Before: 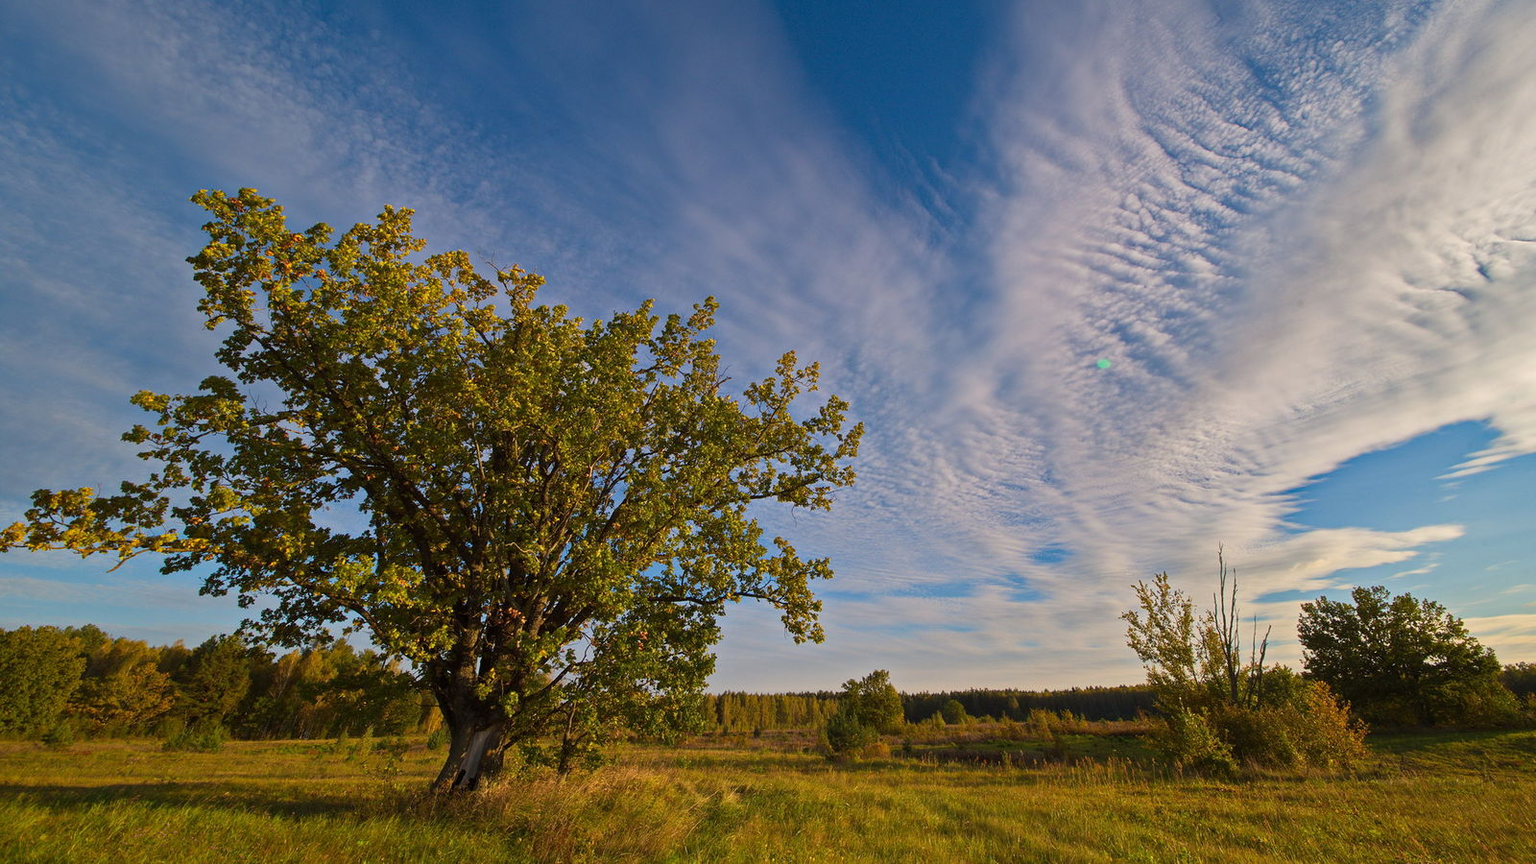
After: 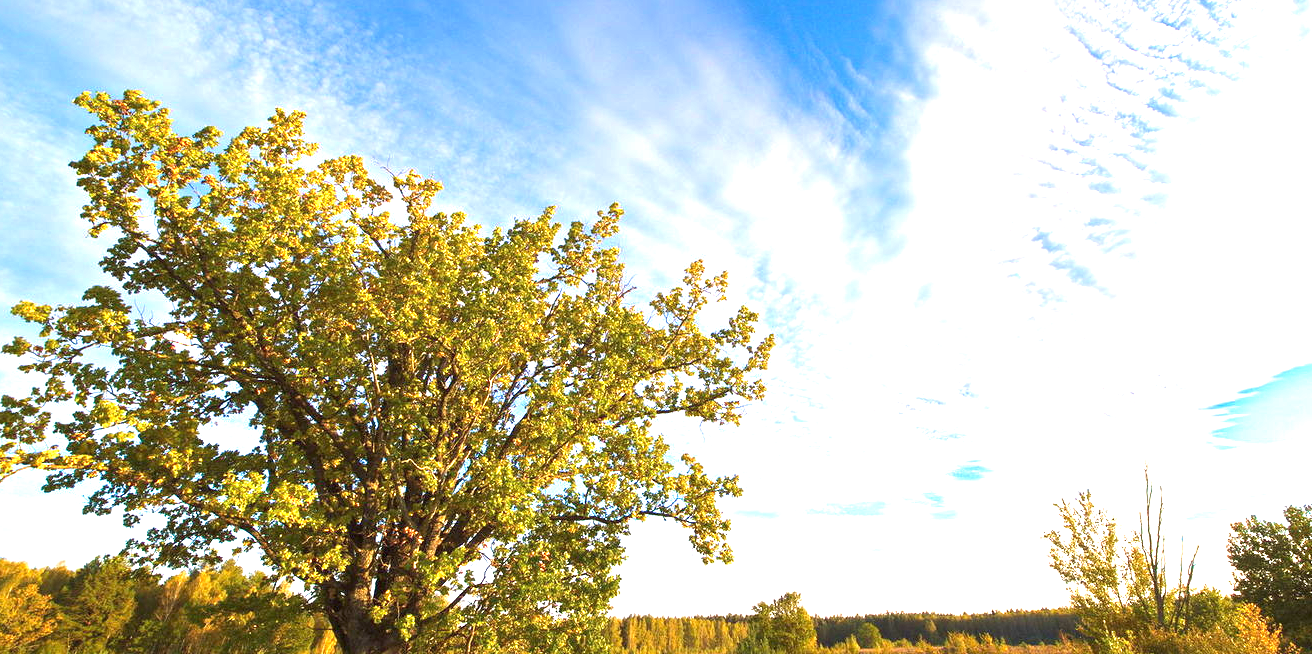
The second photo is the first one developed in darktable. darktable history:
crop: left 7.856%, top 11.836%, right 10.12%, bottom 15.387%
exposure: black level correction 0, exposure 2.138 EV, compensate exposure bias true, compensate highlight preservation false
velvia: strength 21.76%
